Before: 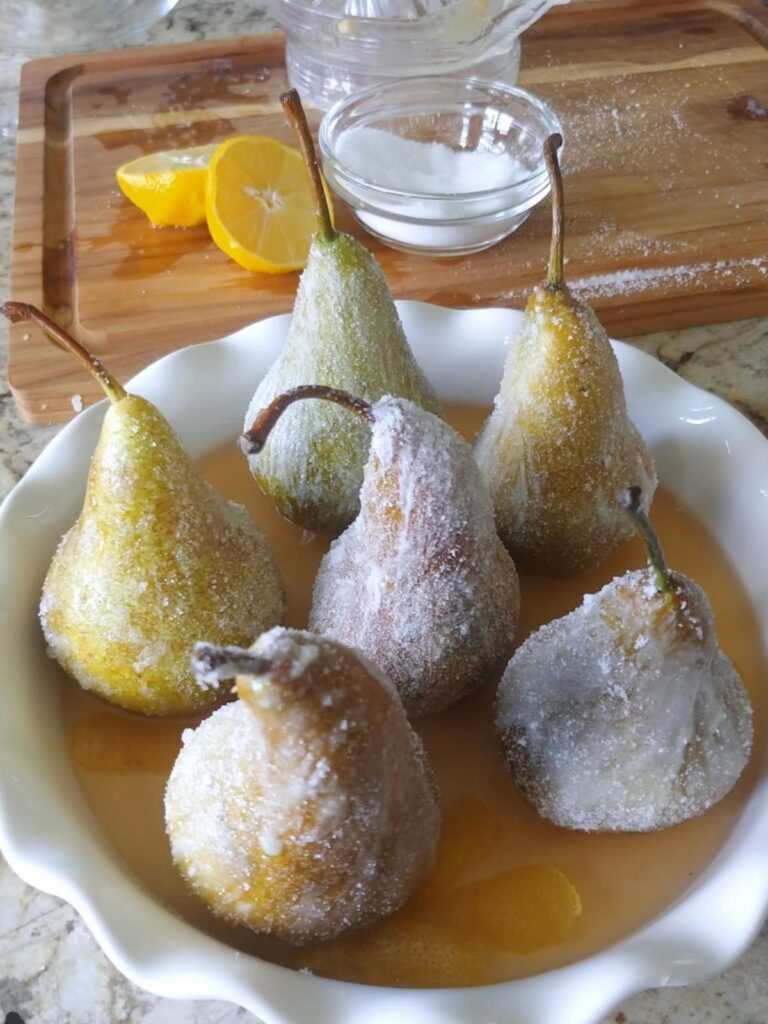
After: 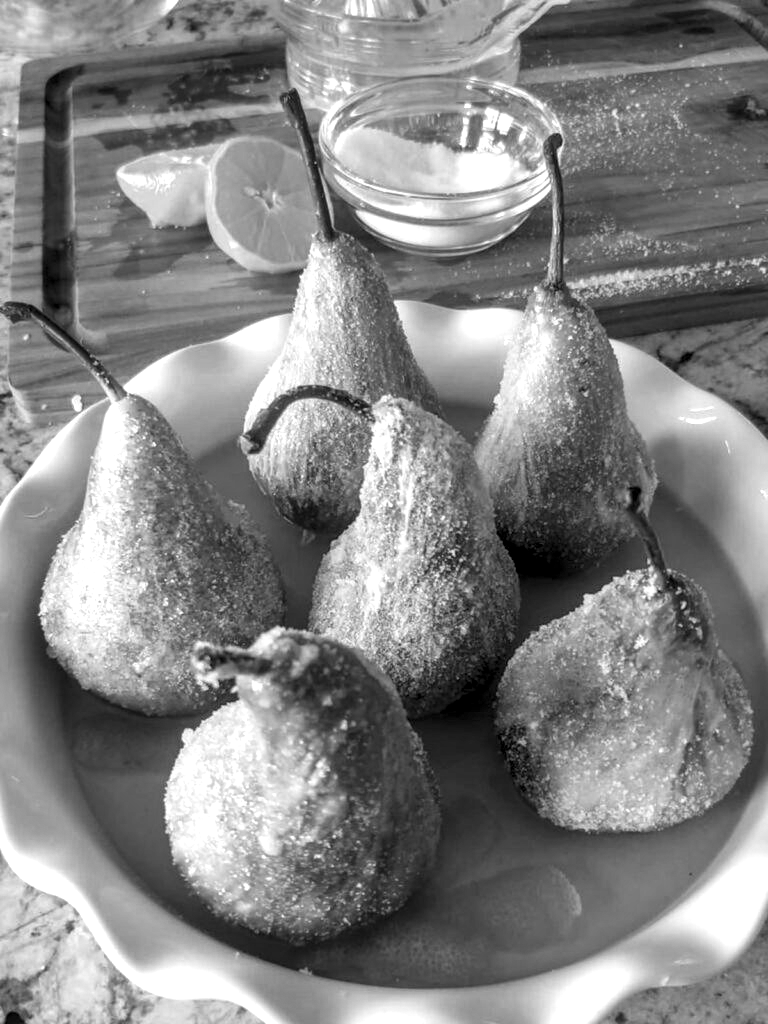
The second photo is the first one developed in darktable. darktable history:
local contrast: highlights 0%, shadows 0%, detail 182%
white balance: emerald 1
shadows and highlights: soften with gaussian
monochrome: a -6.99, b 35.61, size 1.4
